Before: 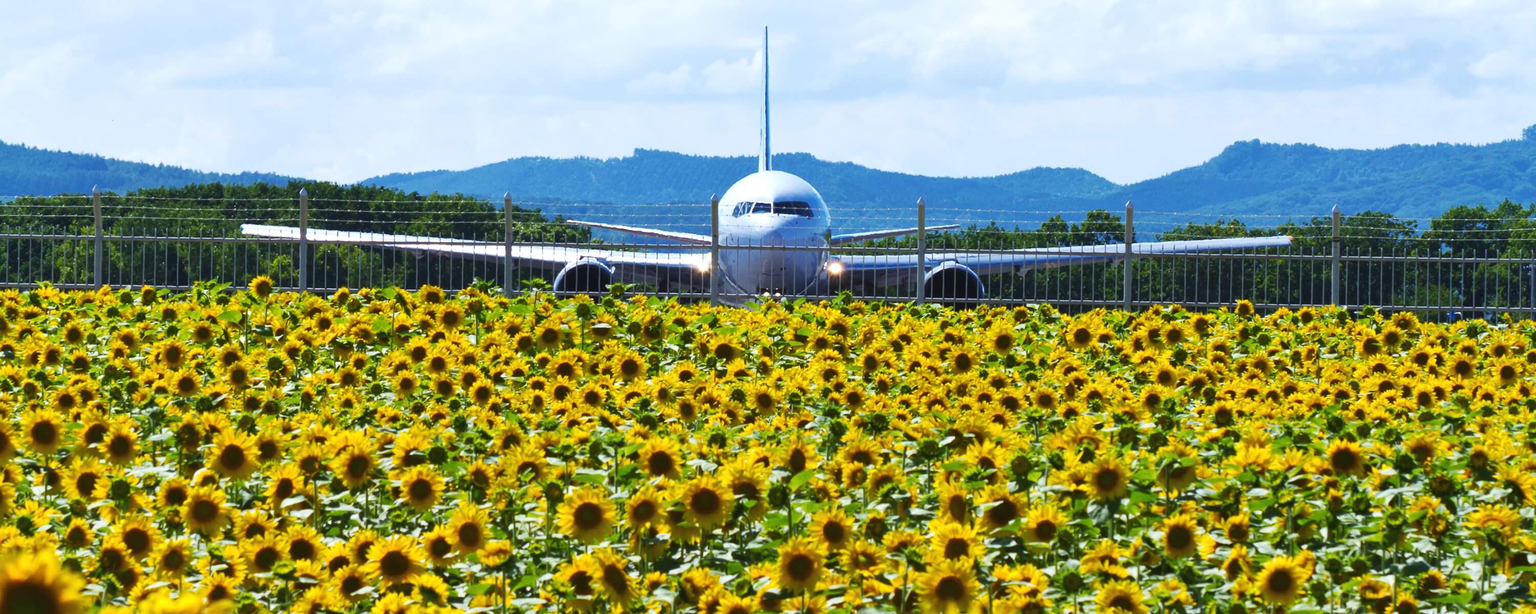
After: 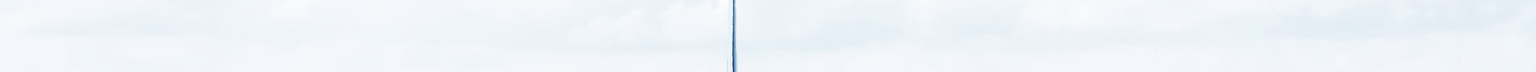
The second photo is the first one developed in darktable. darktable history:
color correction: saturation 0.5
base curve: curves: ch0 [(0, 0) (0.036, 0.025) (0.121, 0.166) (0.206, 0.329) (0.605, 0.79) (1, 1)], preserve colors none
crop and rotate: left 9.644%, top 9.491%, right 6.021%, bottom 80.509%
